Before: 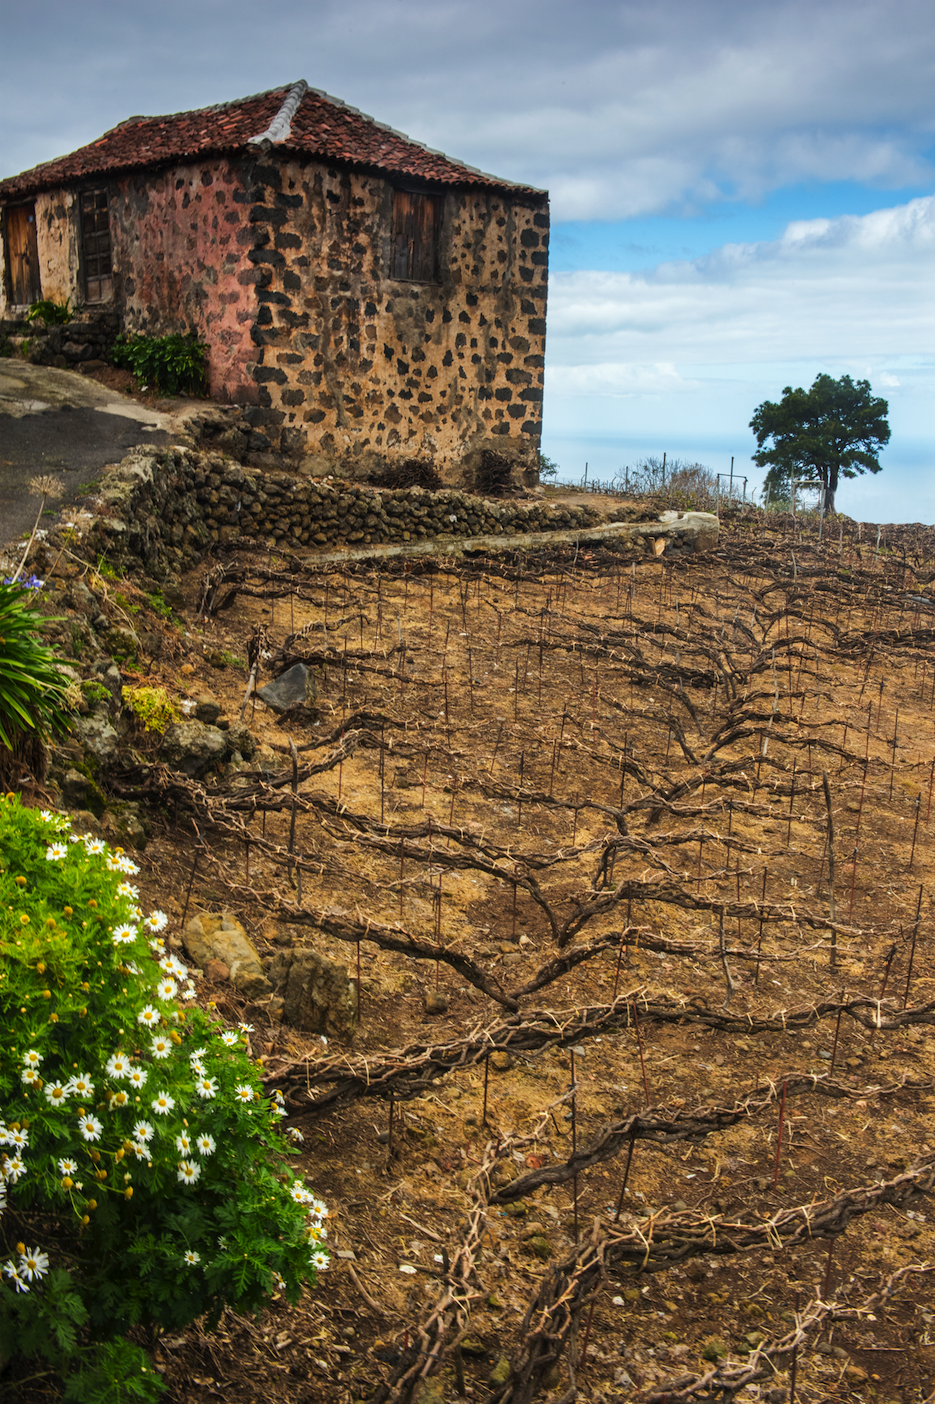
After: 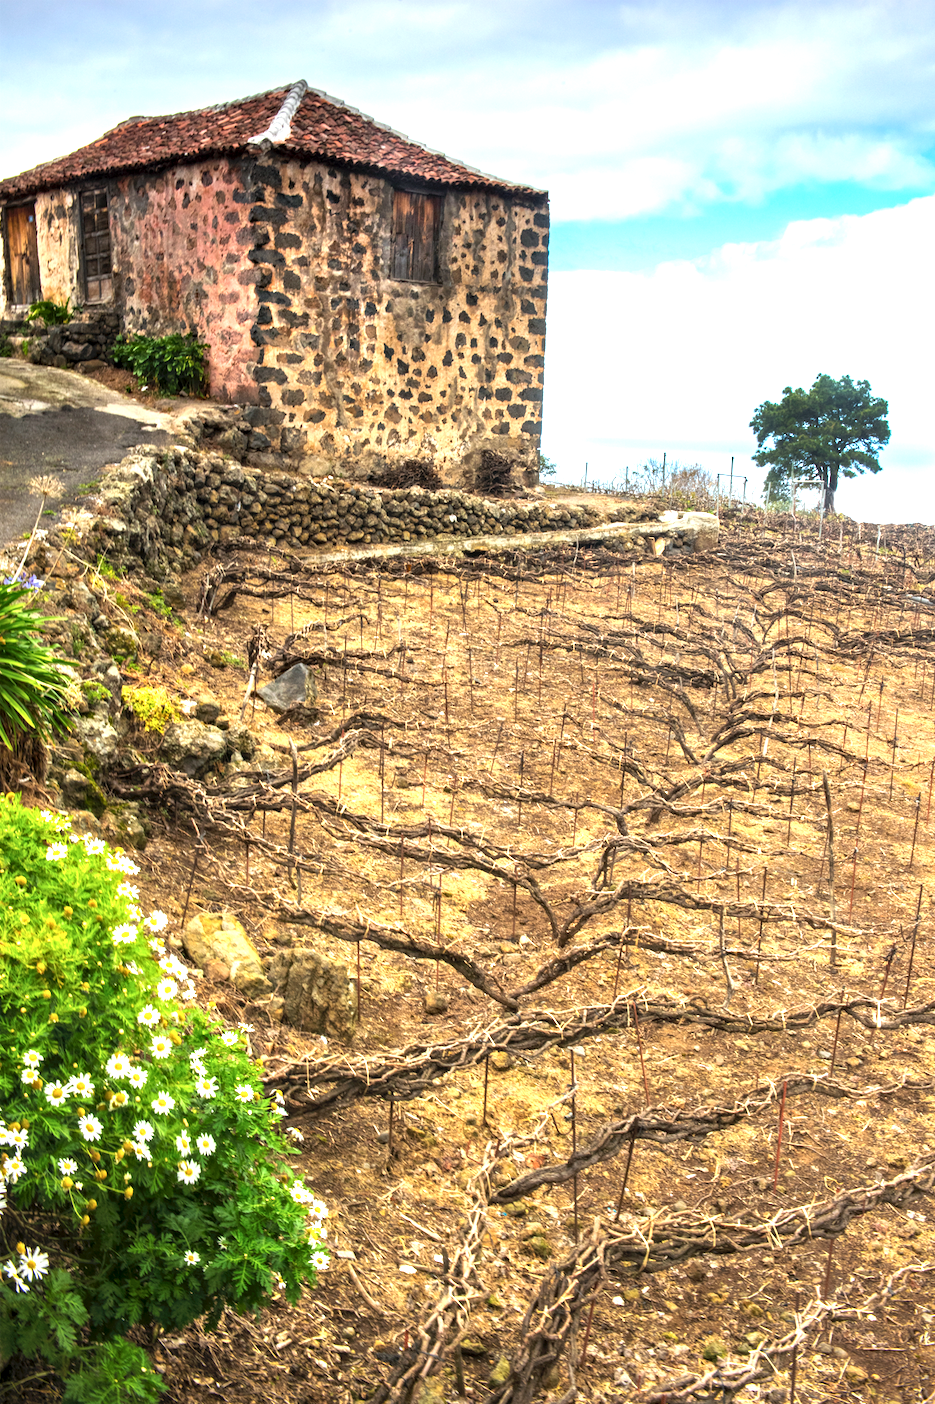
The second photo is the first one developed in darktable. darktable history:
haze removal: compatibility mode true, adaptive false
local contrast: highlights 105%, shadows 102%, detail 120%, midtone range 0.2
exposure: black level correction 0, exposure 1.2 EV, compensate highlight preservation false
